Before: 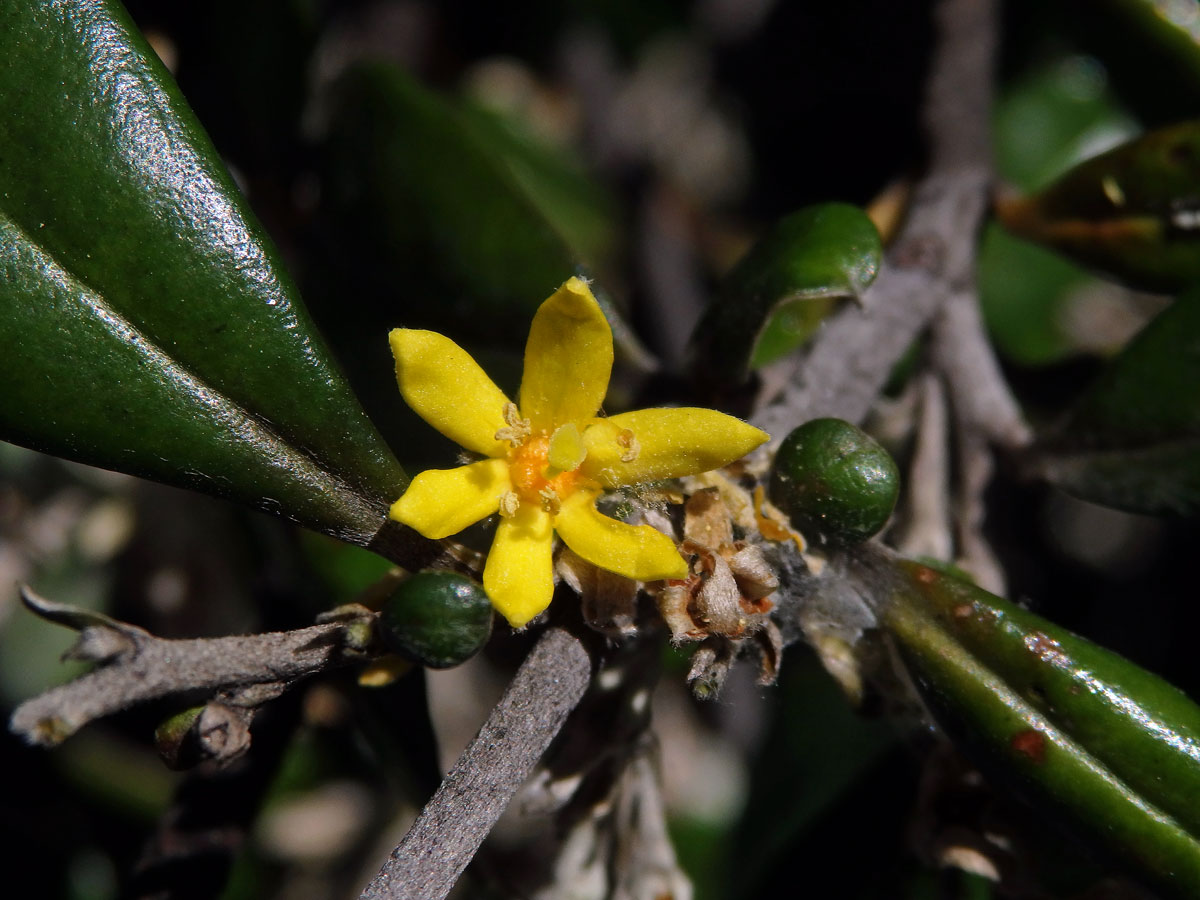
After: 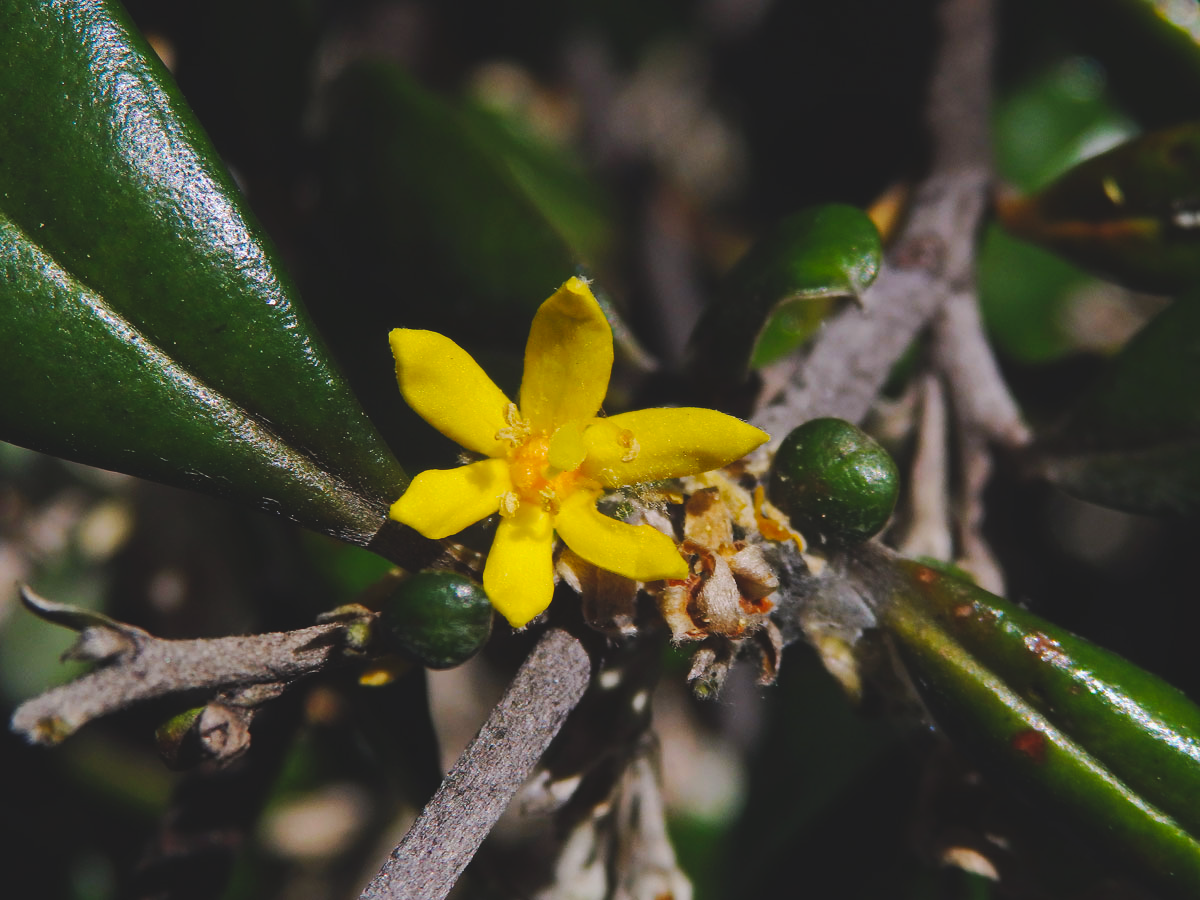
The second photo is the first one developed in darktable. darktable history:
tone curve: curves: ch0 [(0, 0) (0.052, 0.018) (0.236, 0.207) (0.41, 0.417) (0.485, 0.518) (0.54, 0.584) (0.625, 0.666) (0.845, 0.828) (0.994, 0.964)]; ch1 [(0, 0) (0.136, 0.146) (0.317, 0.34) (0.382, 0.408) (0.434, 0.441) (0.472, 0.479) (0.498, 0.501) (0.557, 0.558) (0.616, 0.59) (0.739, 0.7) (1, 1)]; ch2 [(0, 0) (0.352, 0.403) (0.447, 0.466) (0.482, 0.482) (0.528, 0.526) (0.586, 0.577) (0.618, 0.621) (0.785, 0.747) (1, 1)], preserve colors none
color balance rgb: global offset › luminance 1.977%, perceptual saturation grading › global saturation 16.498%, global vibrance 20%
